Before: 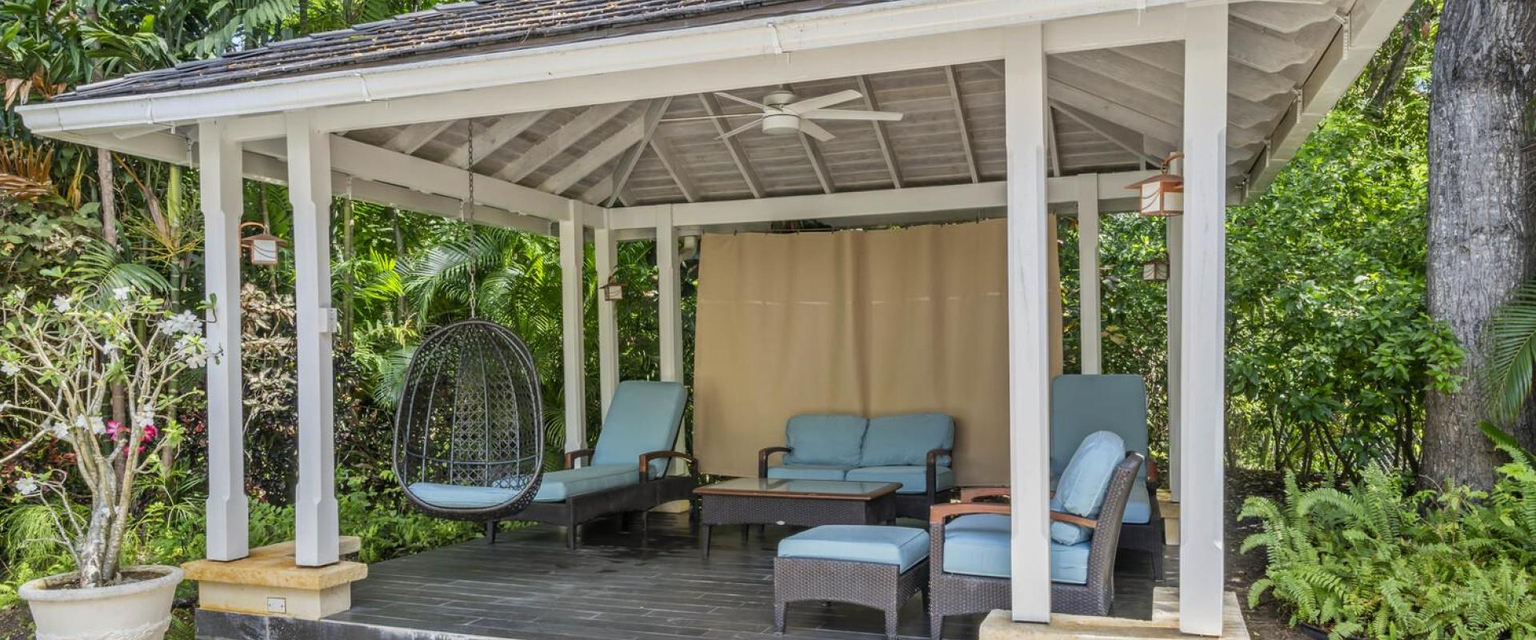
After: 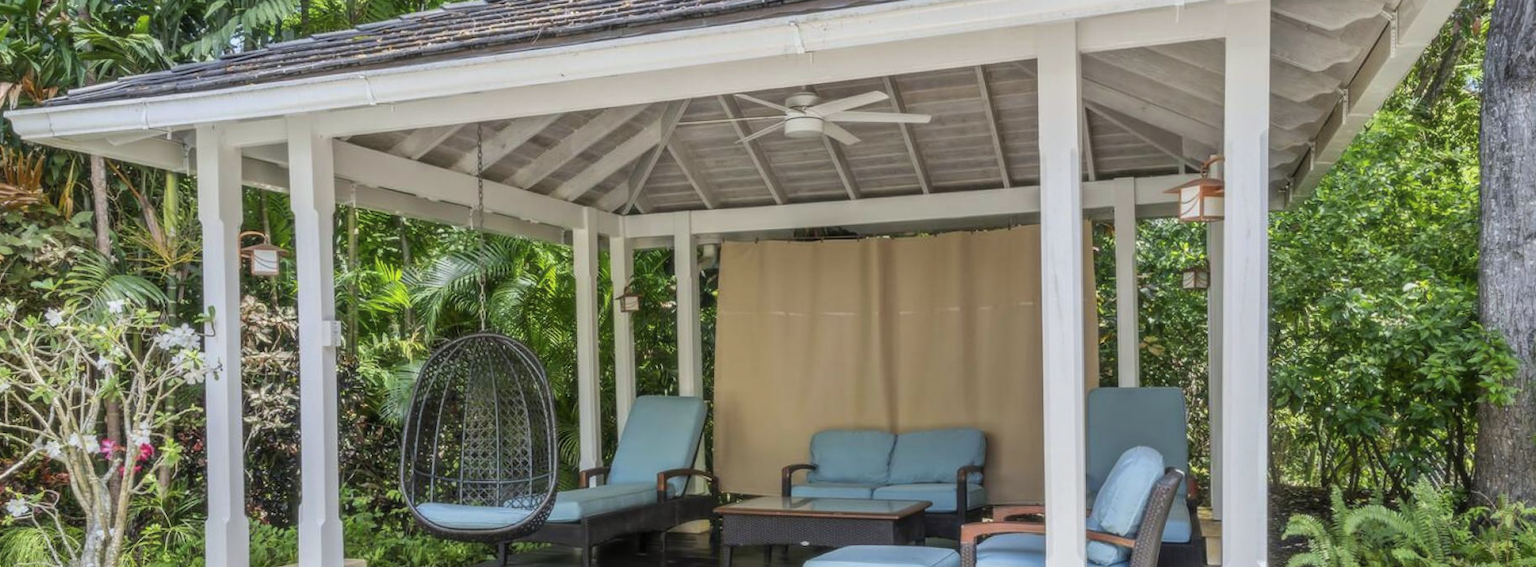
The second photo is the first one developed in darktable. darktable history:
soften: size 10%, saturation 50%, brightness 0.2 EV, mix 10%
crop and rotate: angle 0.2°, left 0.275%, right 3.127%, bottom 14.18%
white balance: red 0.988, blue 1.017
